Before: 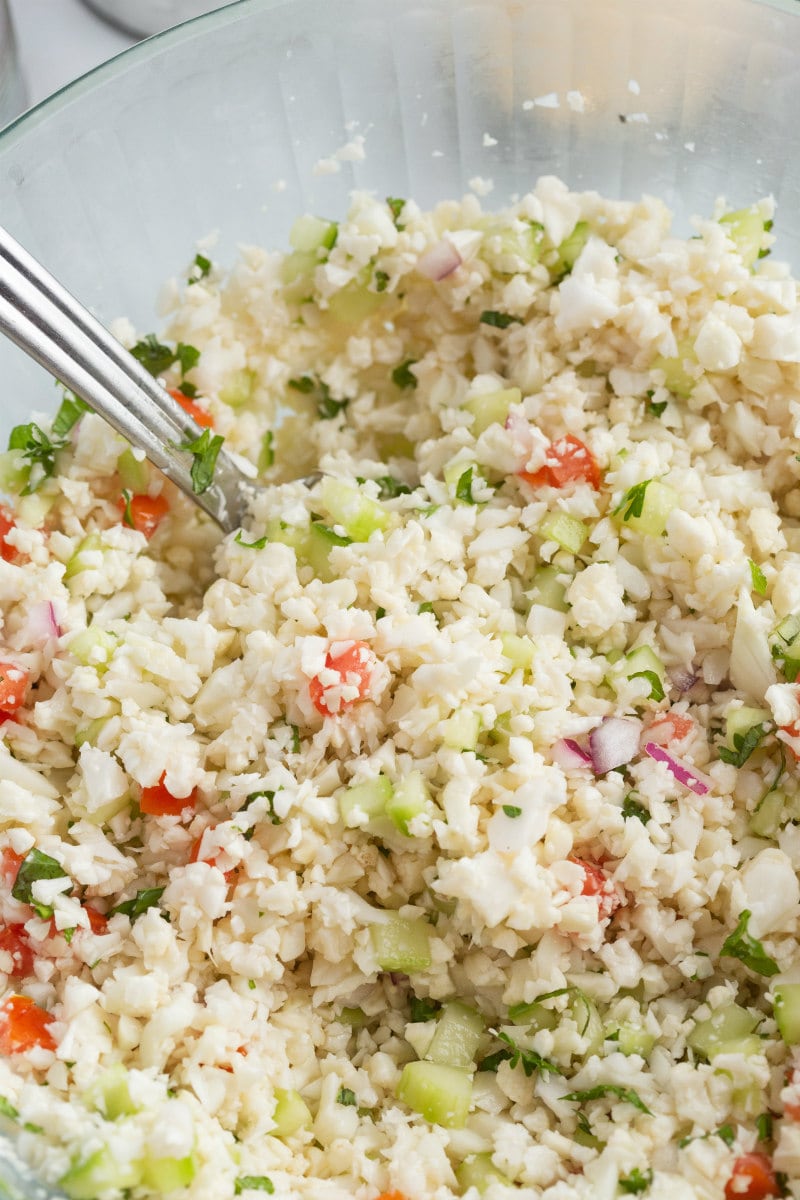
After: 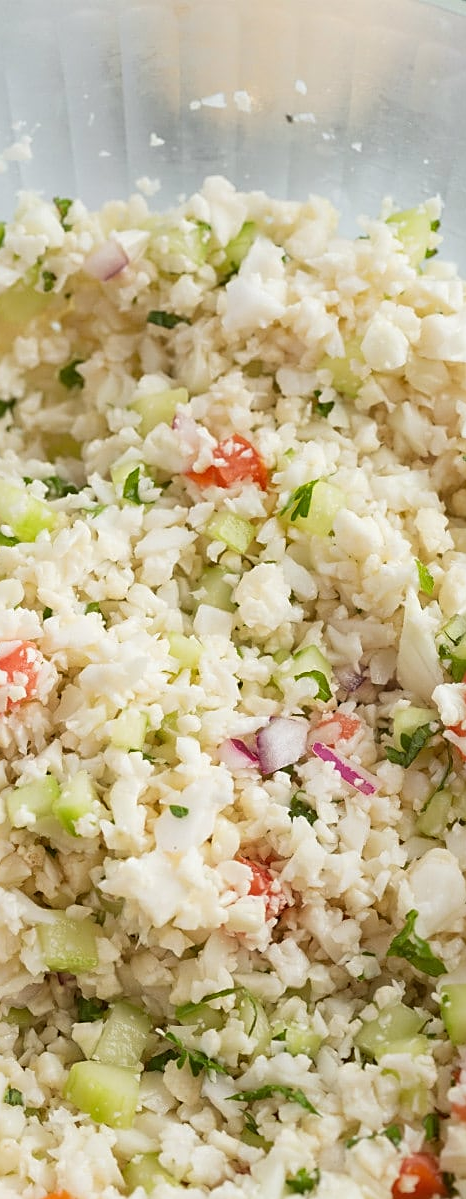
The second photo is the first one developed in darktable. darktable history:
crop: left 41.712%
sharpen: on, module defaults
